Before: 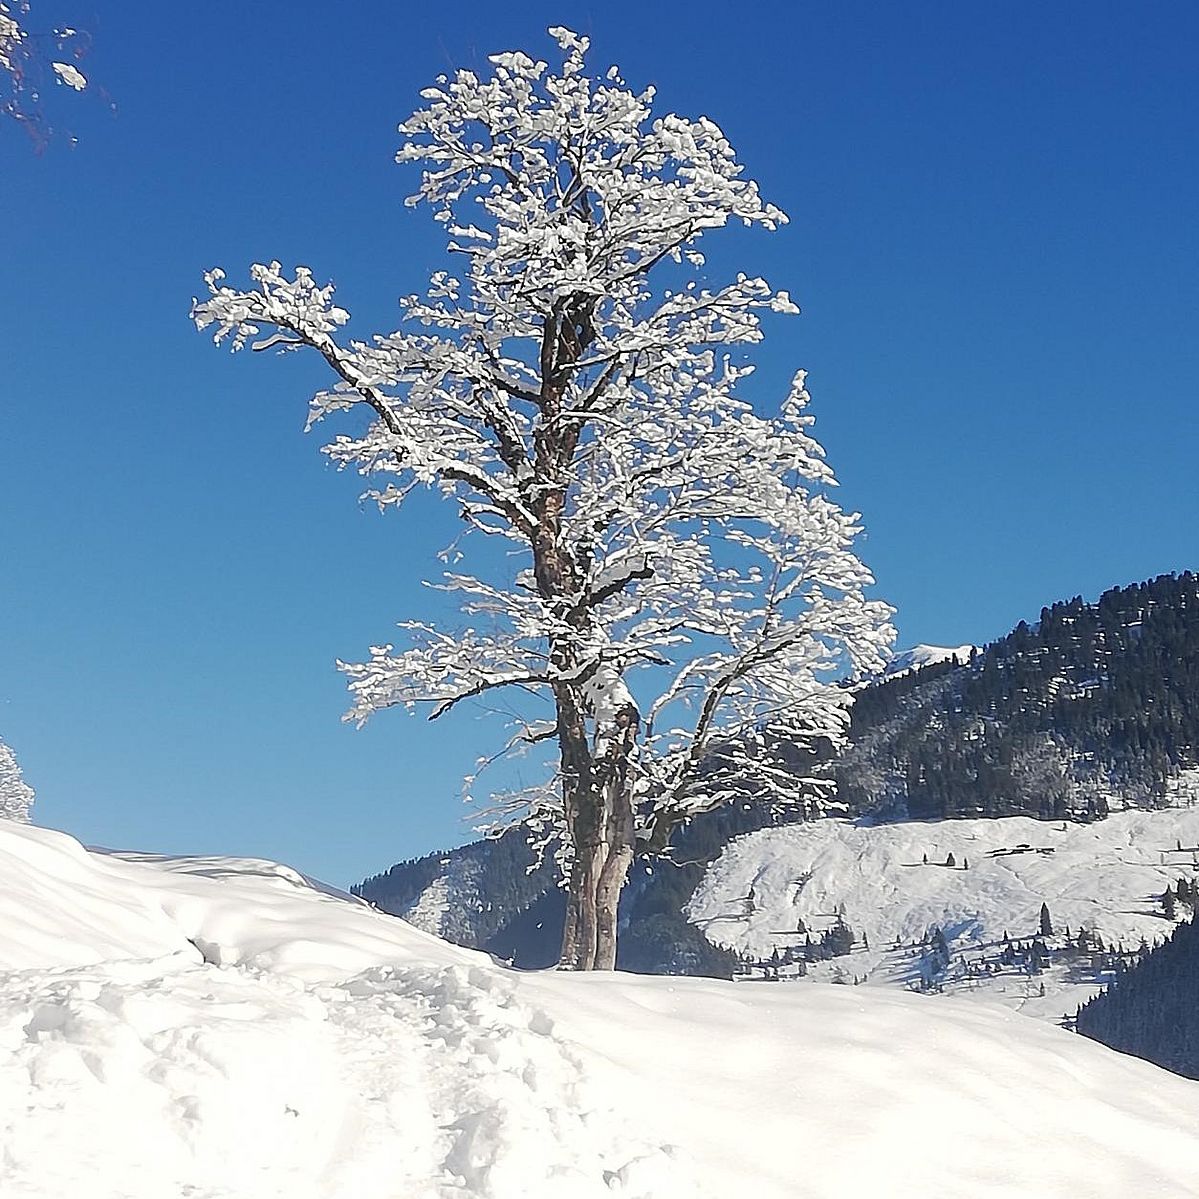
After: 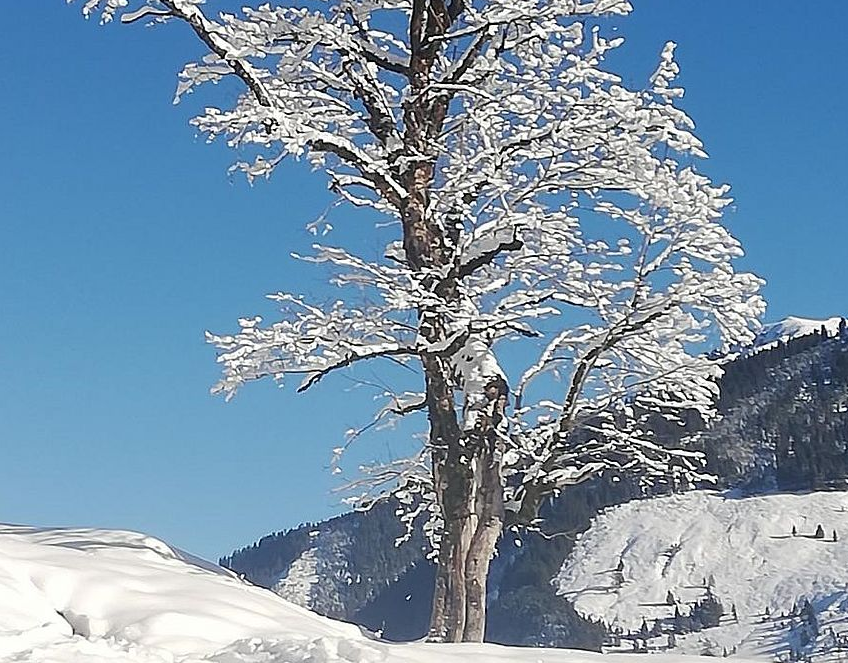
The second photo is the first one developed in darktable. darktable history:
crop: left 10.964%, top 27.379%, right 18.294%, bottom 17.283%
